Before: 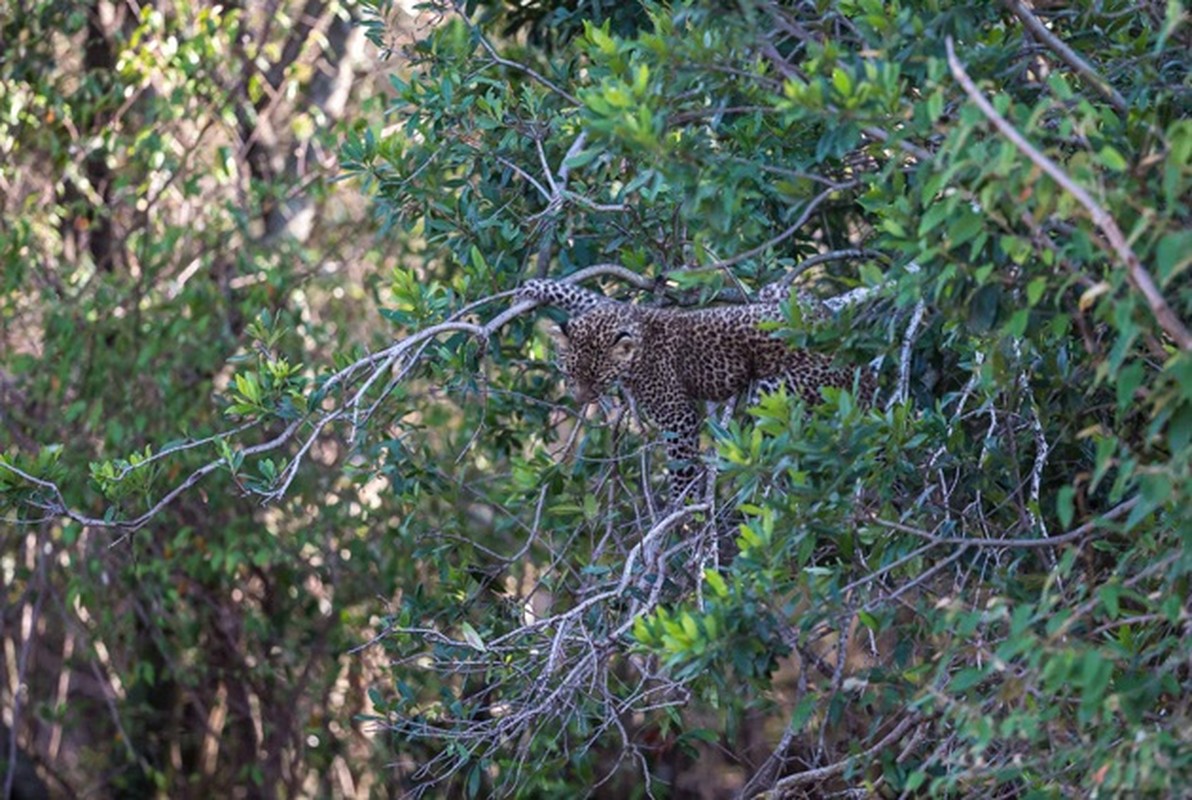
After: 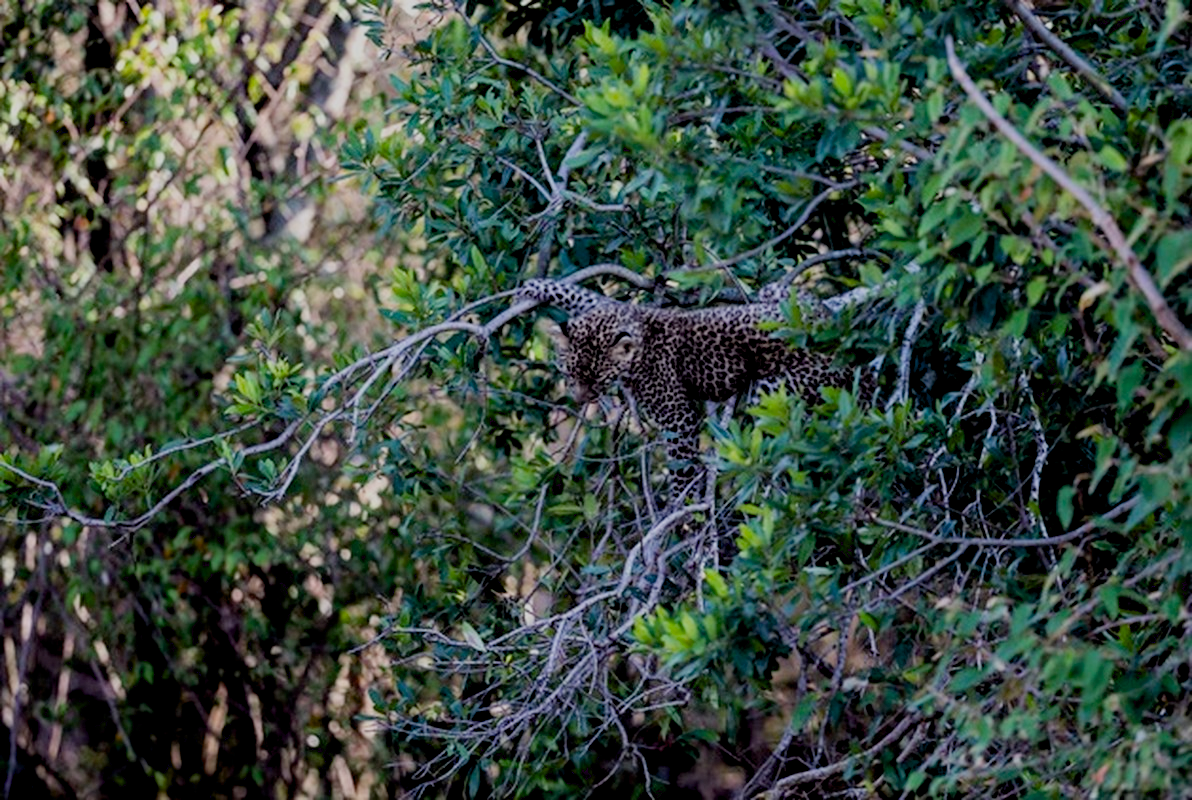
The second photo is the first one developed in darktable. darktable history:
exposure: black level correction 0.029, exposure -0.073 EV, compensate highlight preservation false
filmic rgb: black relative exposure -7.65 EV, white relative exposure 4.56 EV, hardness 3.61
